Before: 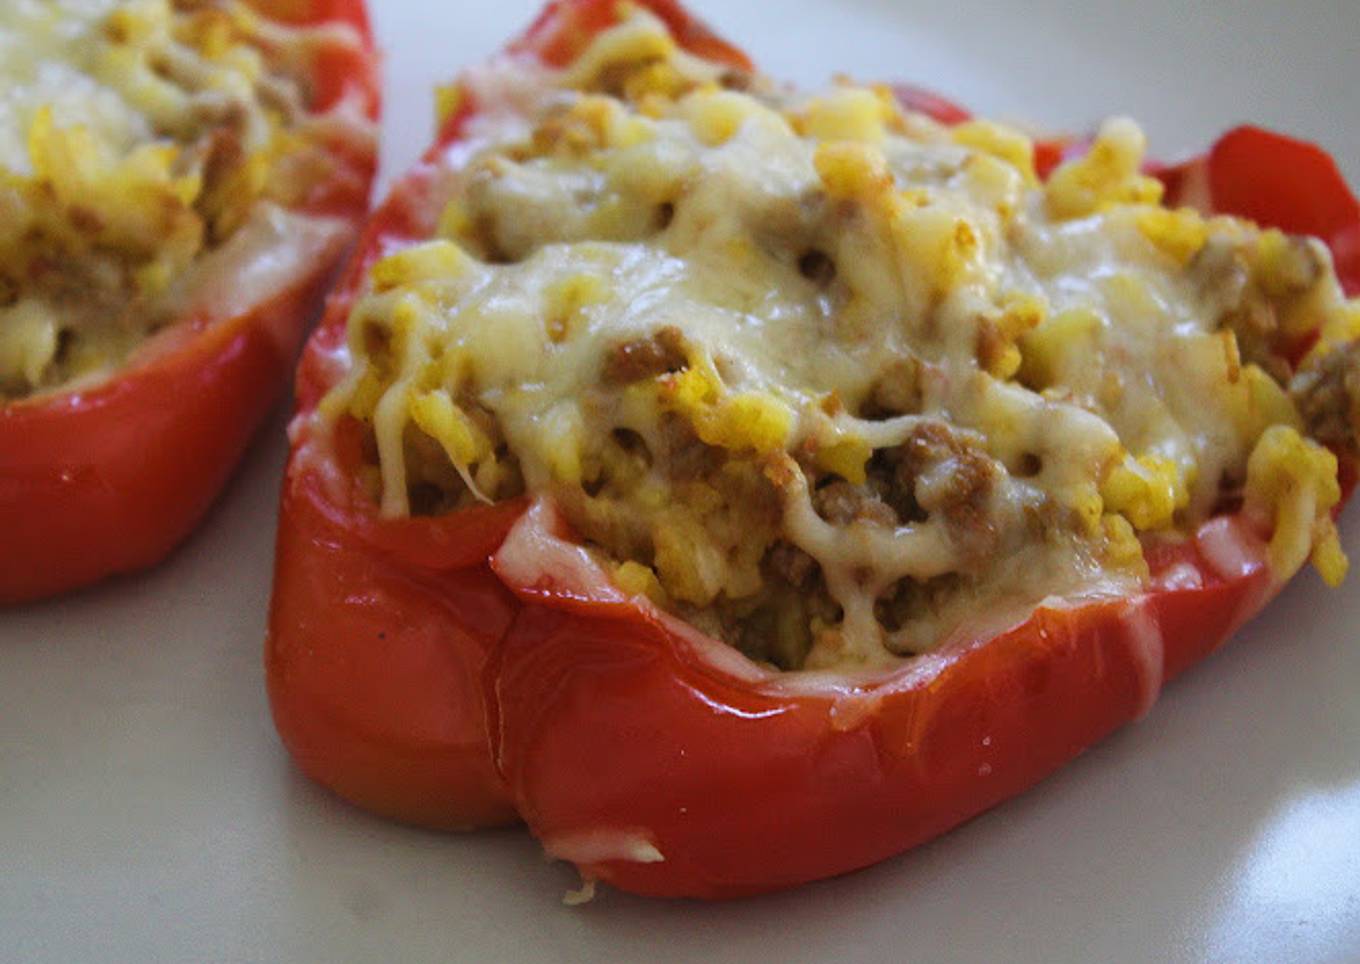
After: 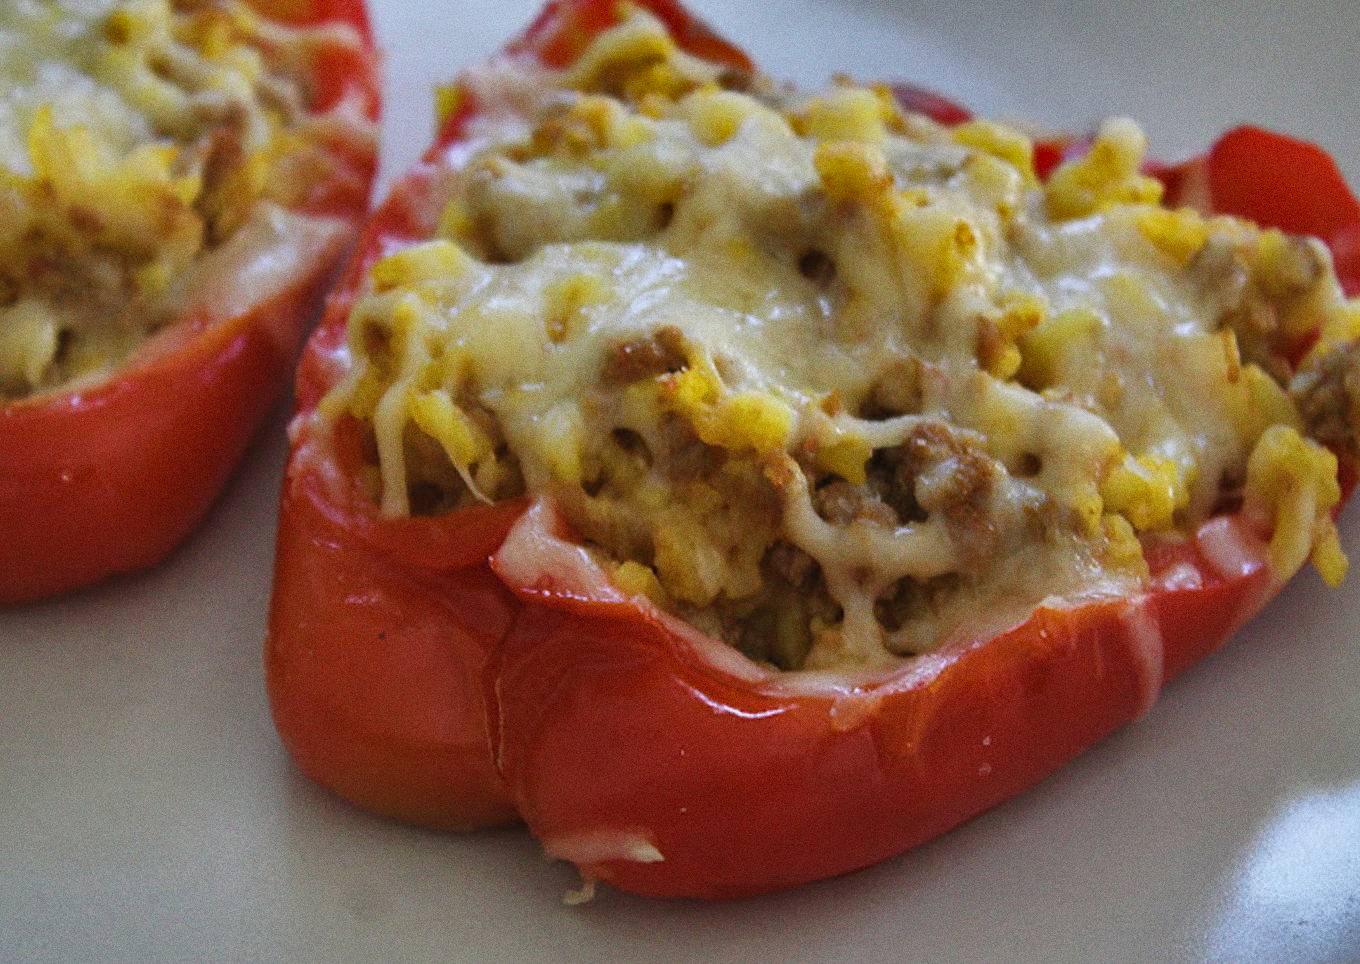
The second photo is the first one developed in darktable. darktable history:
shadows and highlights: shadows 20.91, highlights -82.73, soften with gaussian
grain: coarseness 0.09 ISO
